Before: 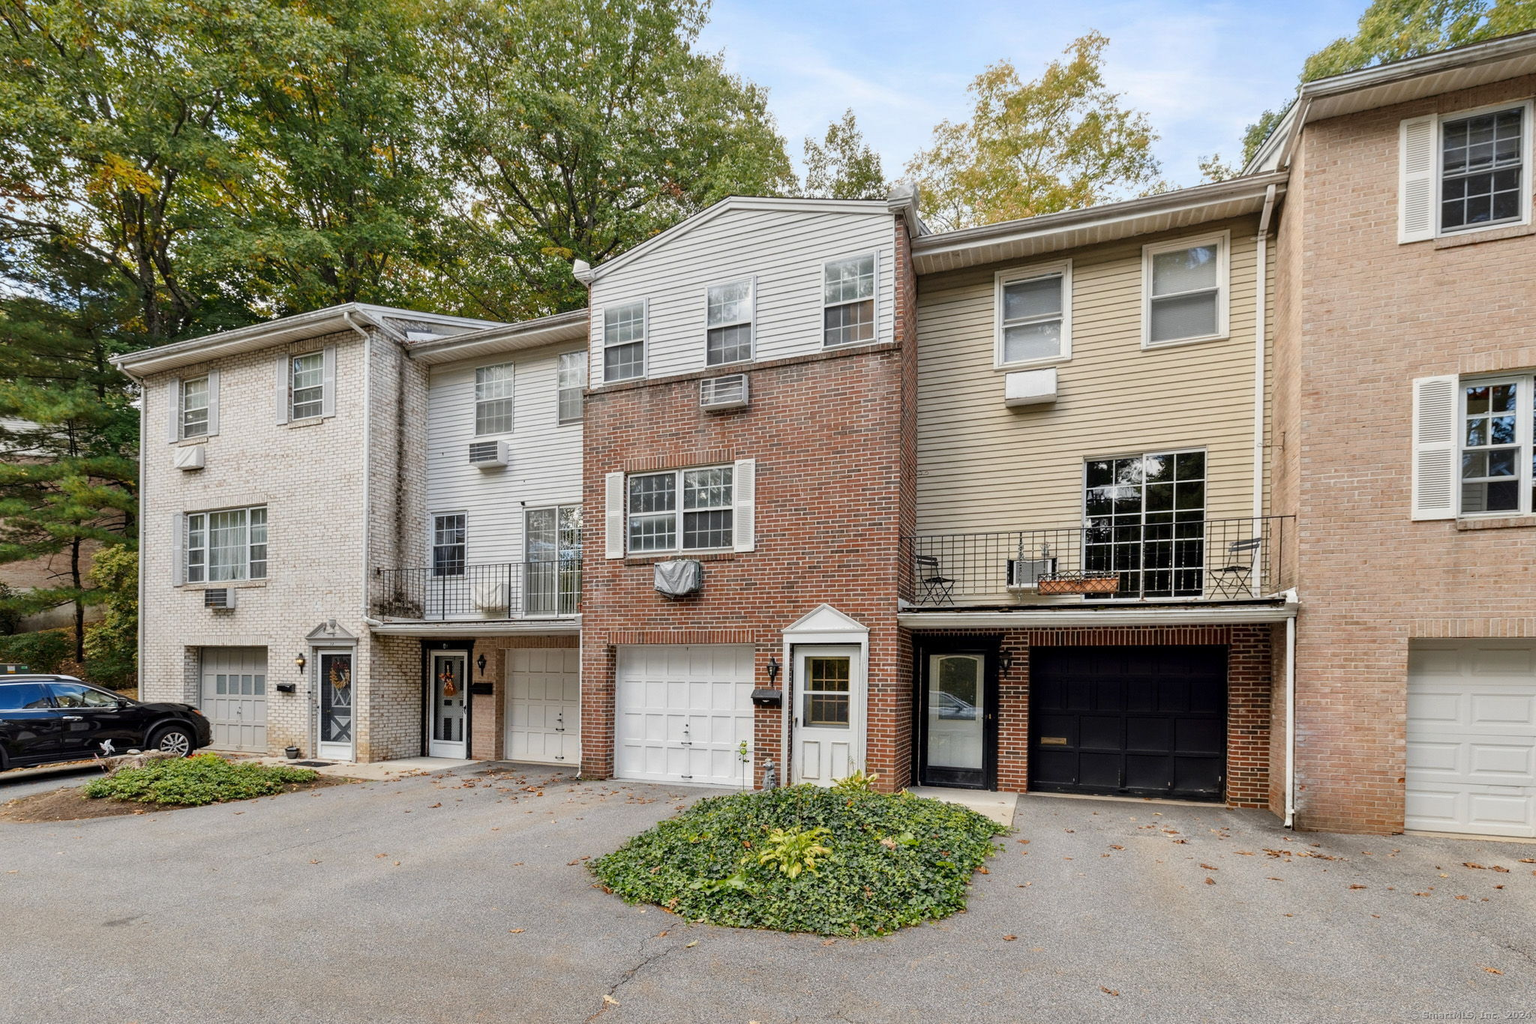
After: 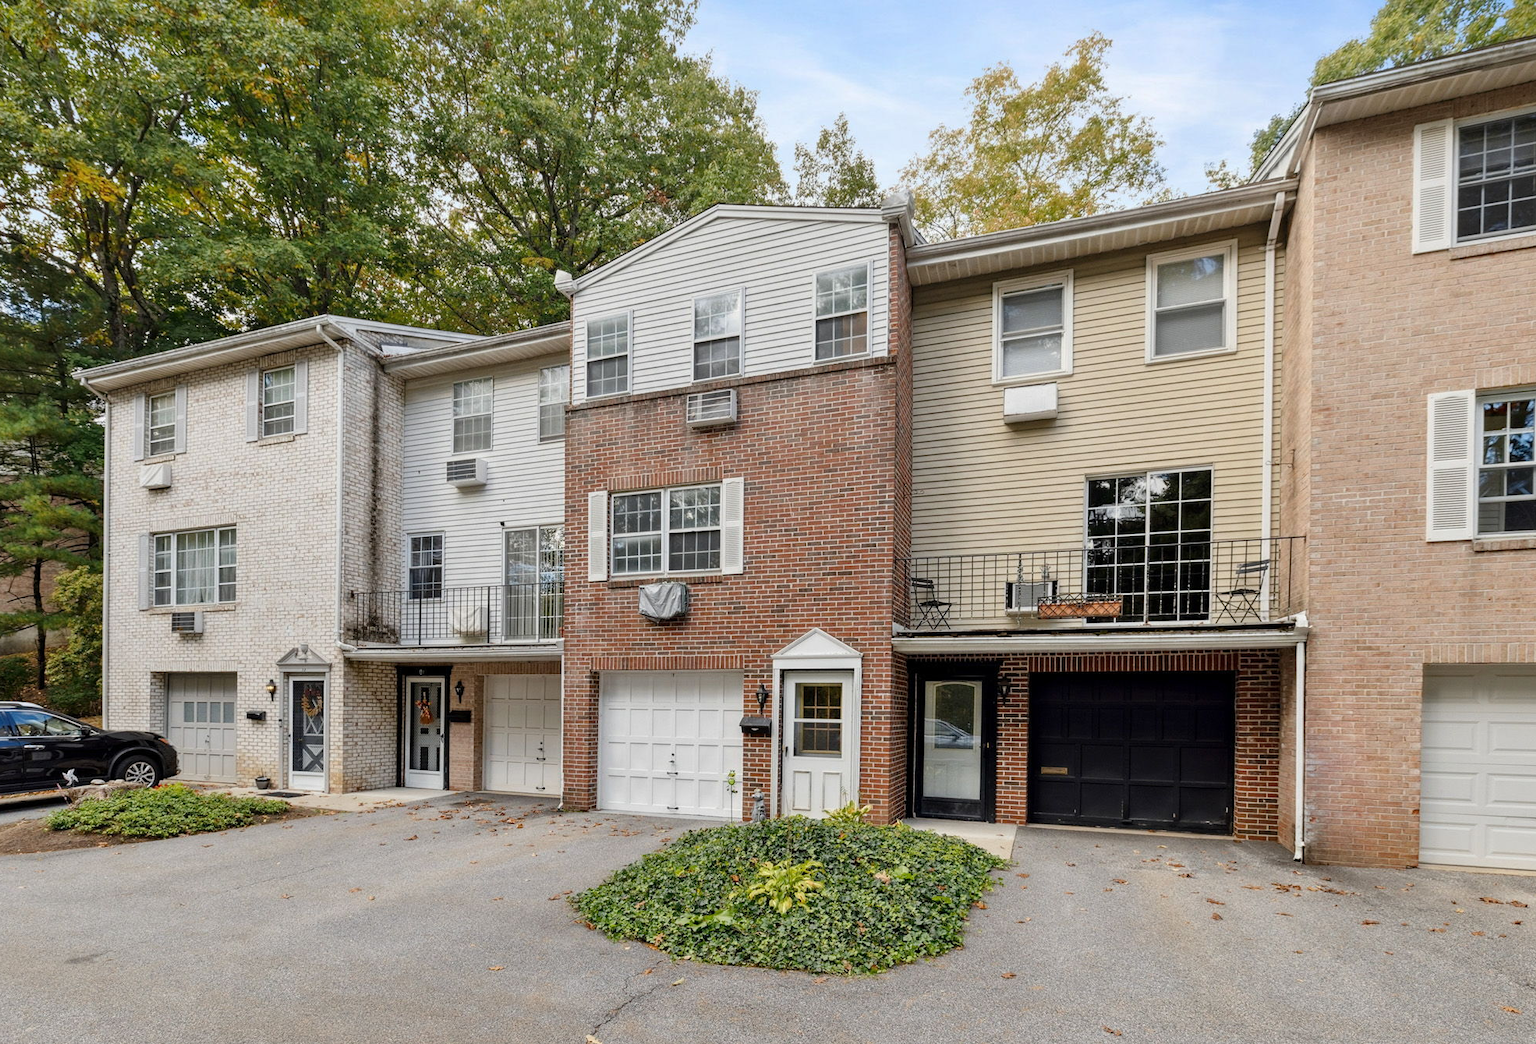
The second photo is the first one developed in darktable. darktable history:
color balance rgb: perceptual saturation grading › global saturation 0.46%
crop and rotate: left 2.595%, right 1.189%, bottom 1.84%
